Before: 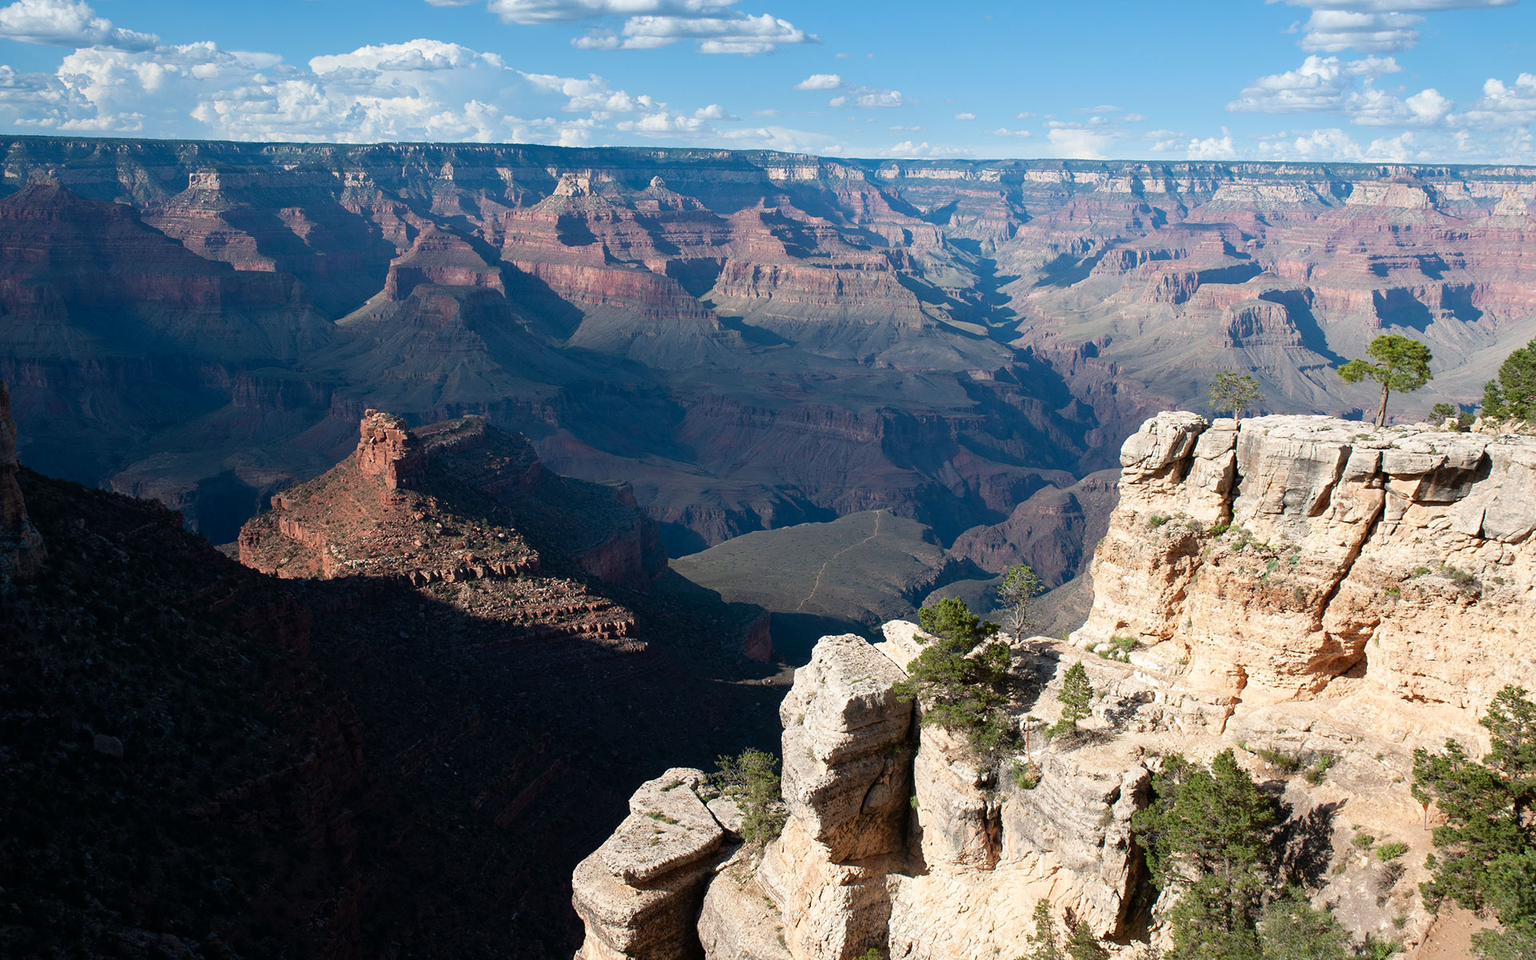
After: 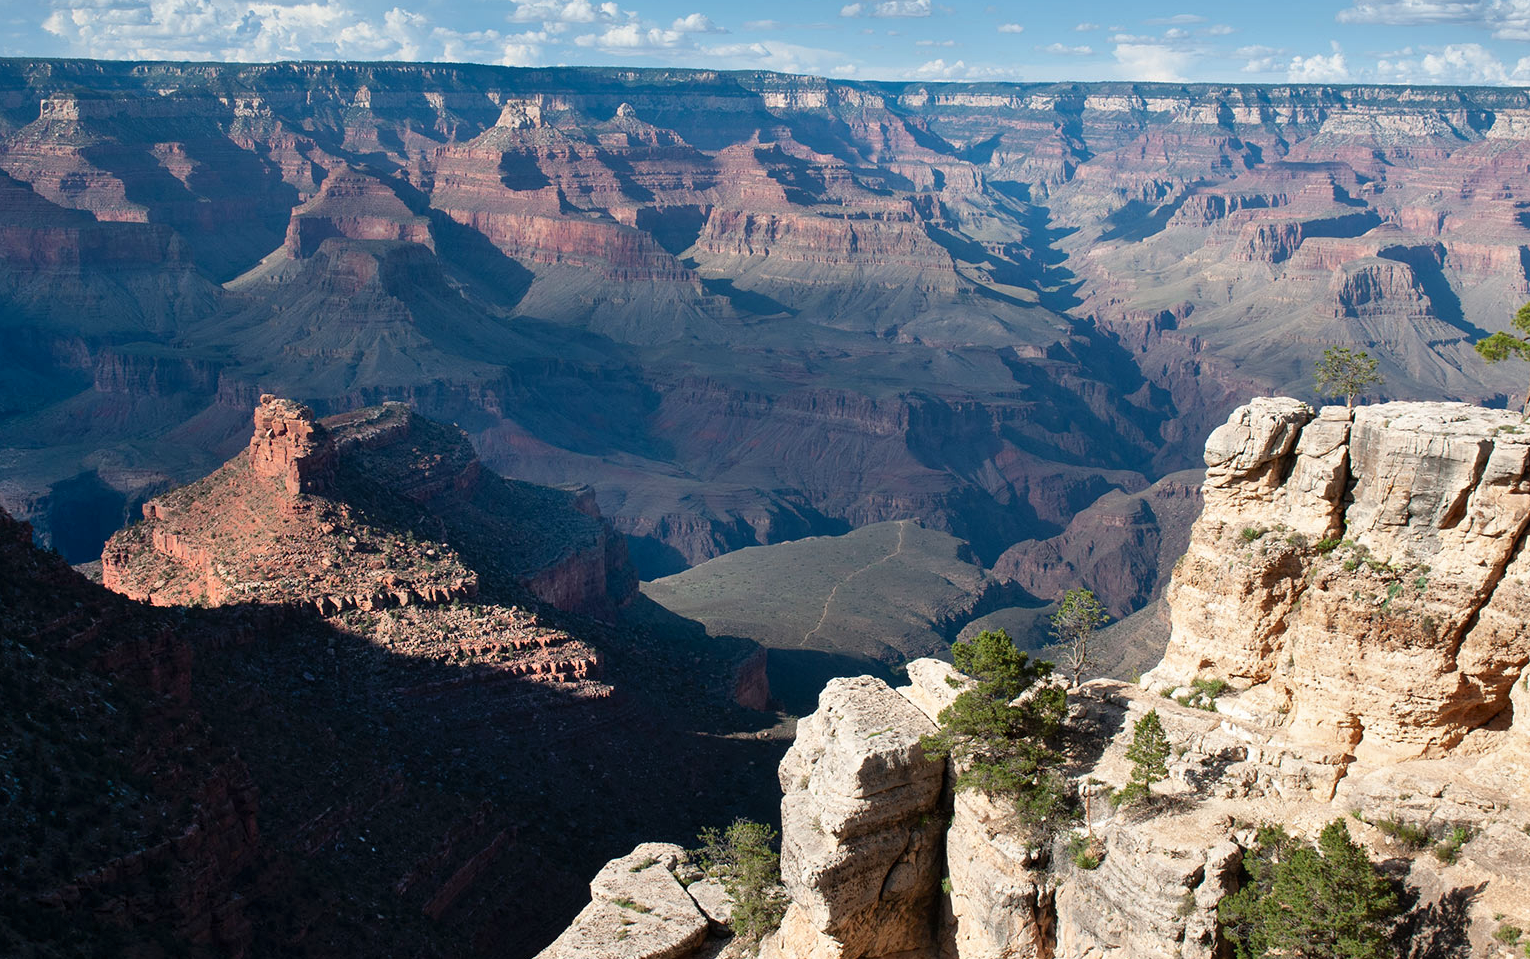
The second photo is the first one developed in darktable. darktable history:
crop and rotate: left 10.226%, top 9.807%, right 10.051%, bottom 10.258%
shadows and highlights: highlights color adjustment 0.124%, low approximation 0.01, soften with gaussian
